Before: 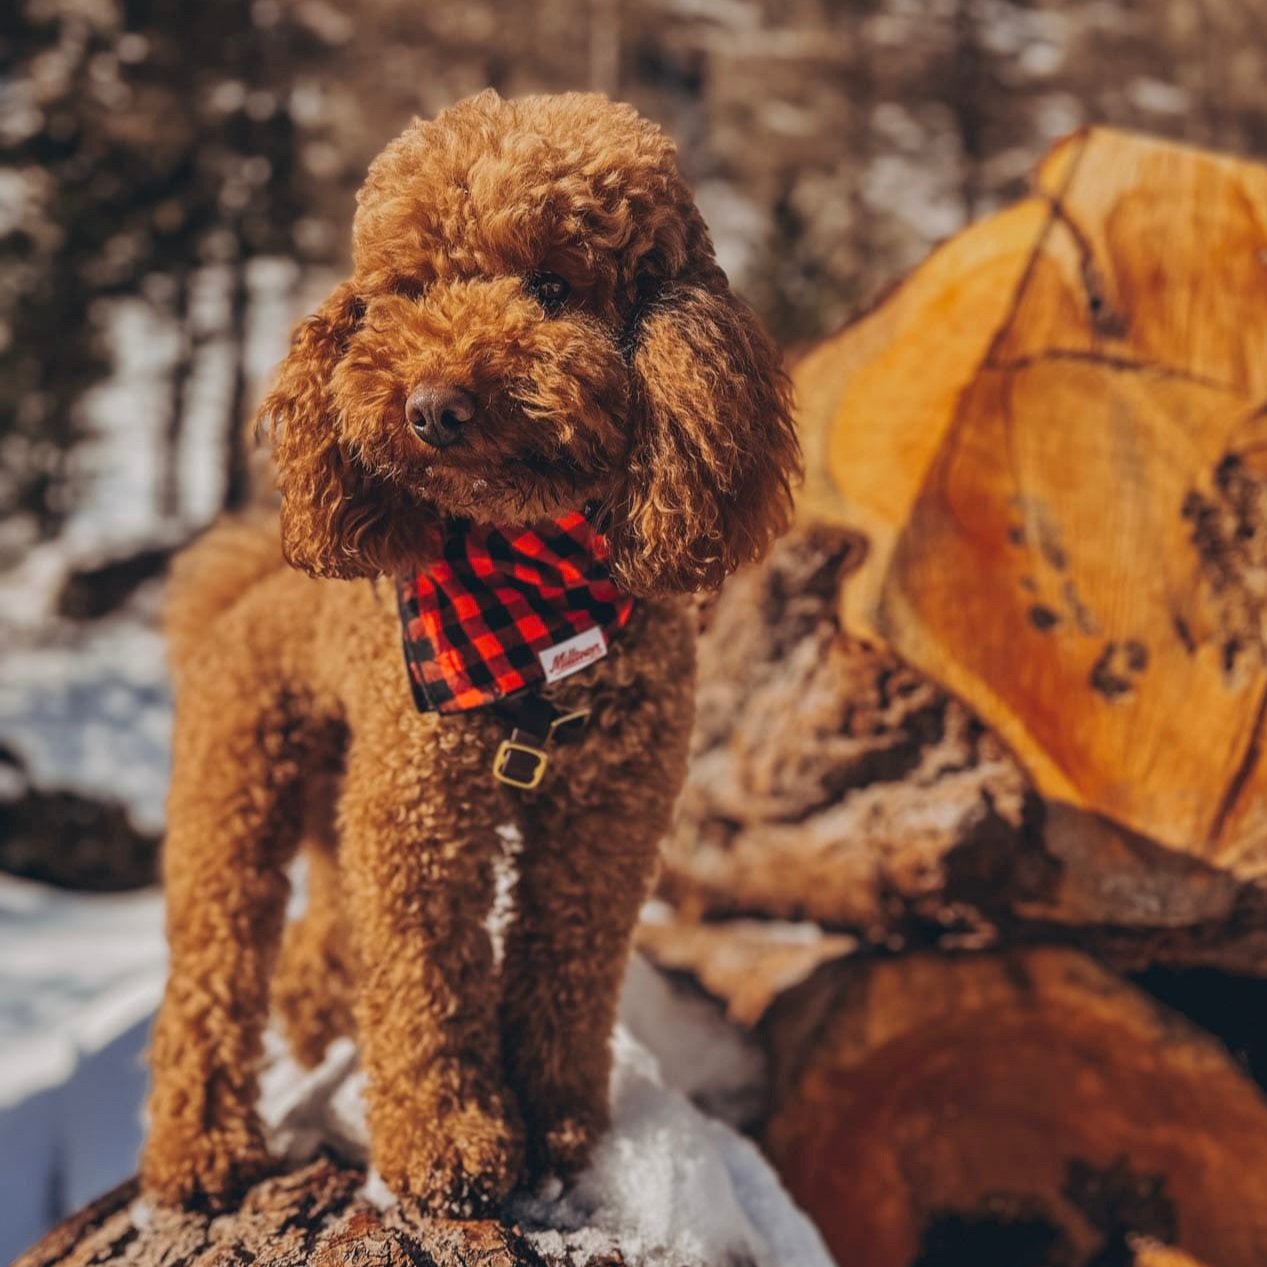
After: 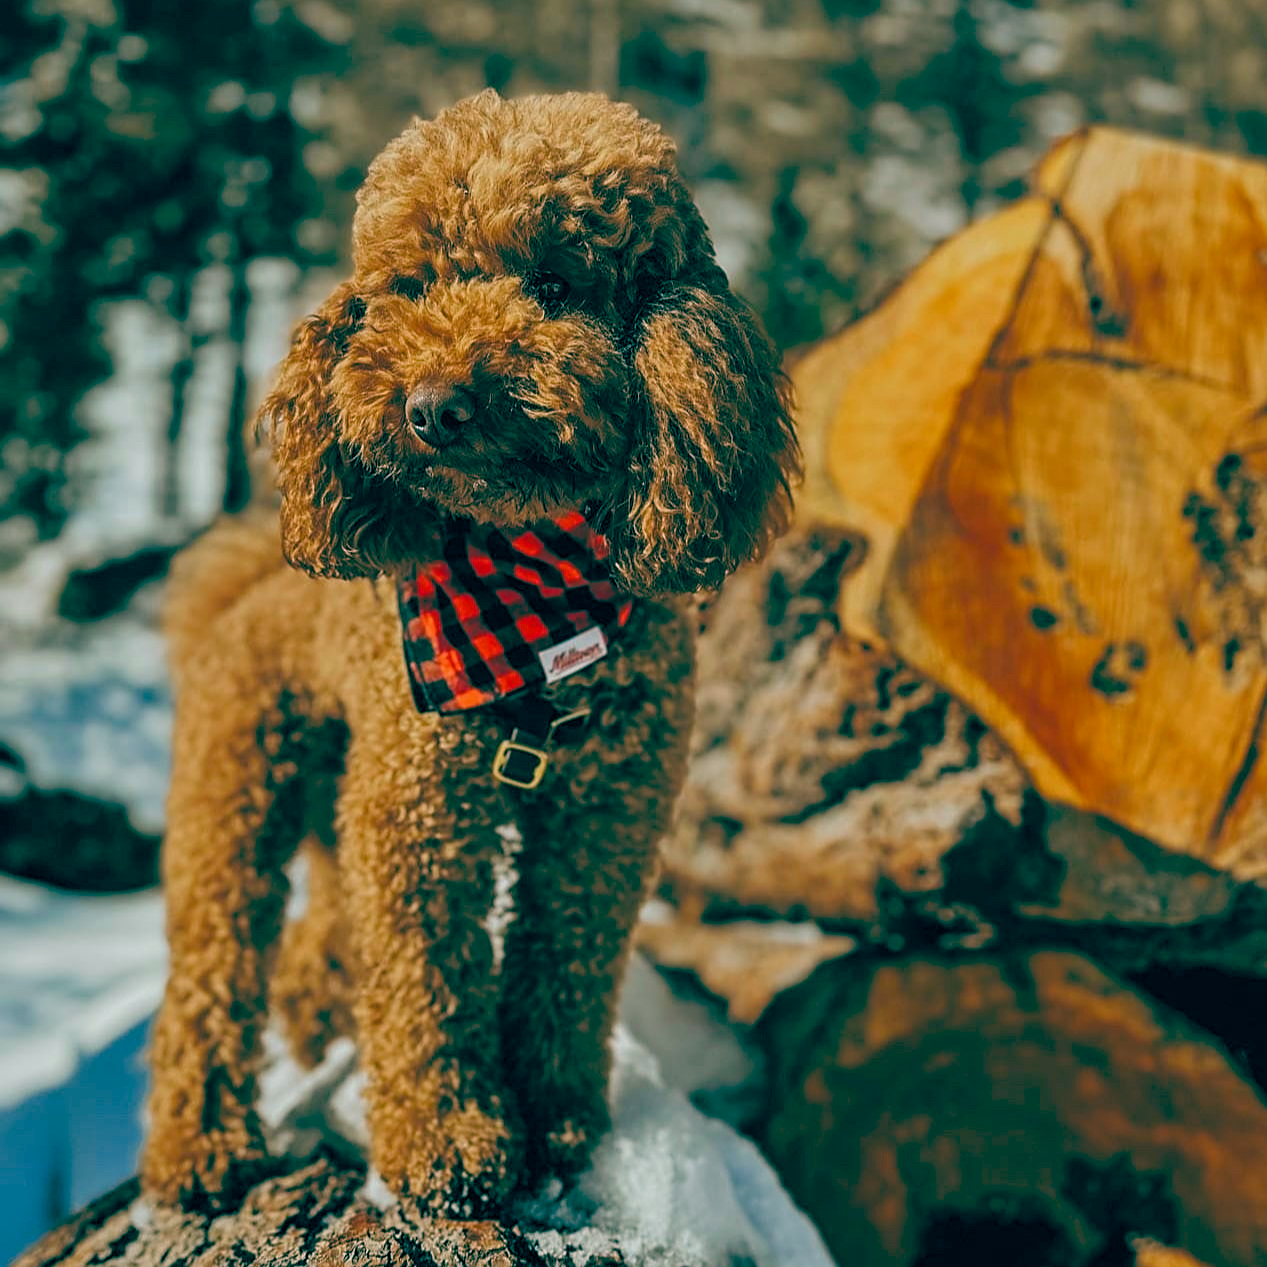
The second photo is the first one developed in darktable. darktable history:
sharpen: on, module defaults
color balance rgb: global offset › luminance -0.553%, global offset › chroma 0.904%, global offset › hue 174.93°, linear chroma grading › global chroma 0.571%, perceptual saturation grading › global saturation 0.752%, perceptual saturation grading › highlights -8.506%, perceptual saturation grading › mid-tones 18.617%, perceptual saturation grading › shadows 28.724%, global vibrance 20%
